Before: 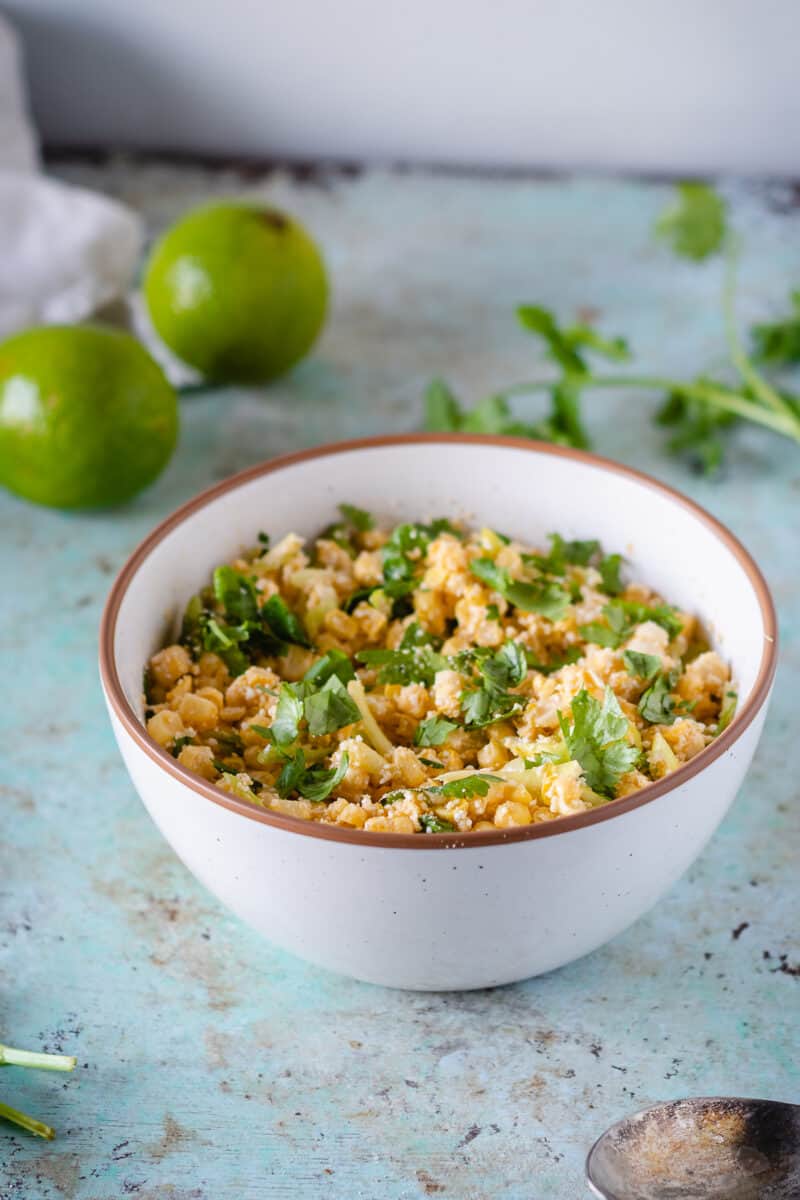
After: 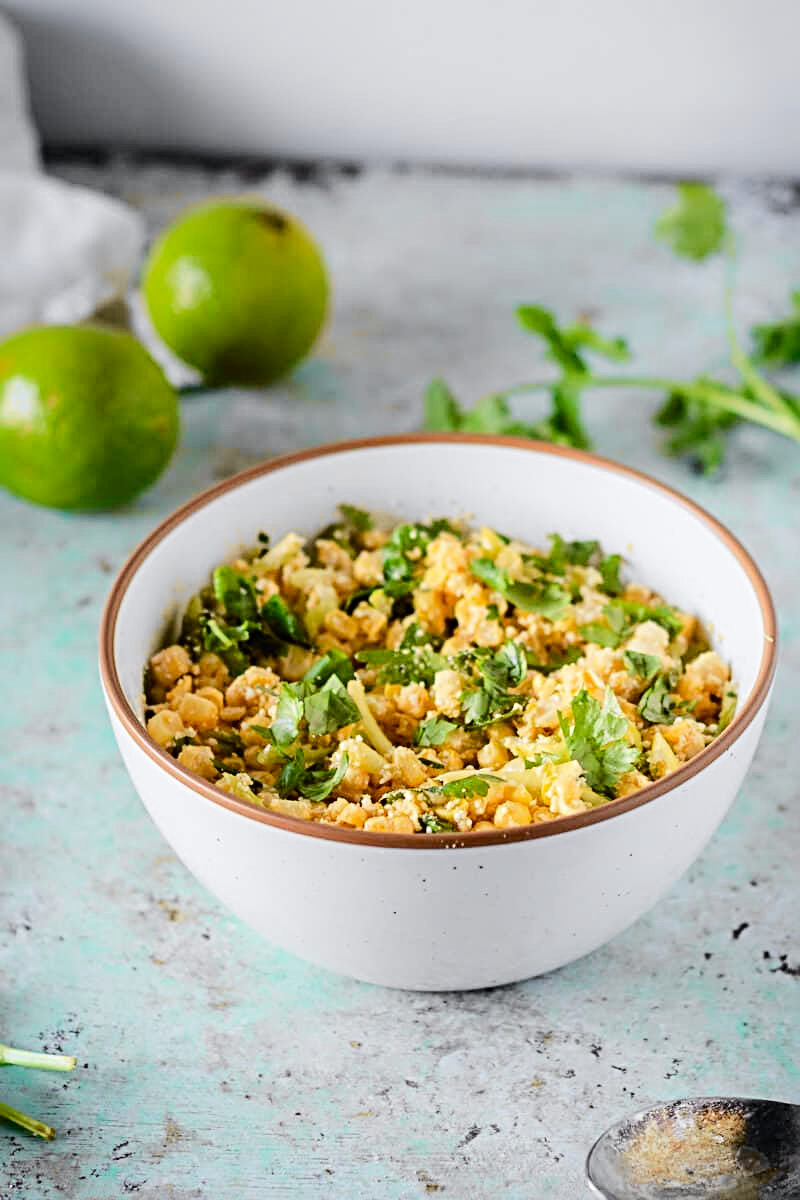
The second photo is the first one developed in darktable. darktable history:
tone curve: curves: ch0 [(0, 0) (0.071, 0.047) (0.266, 0.26) (0.483, 0.554) (0.753, 0.811) (1, 0.983)]; ch1 [(0, 0) (0.346, 0.307) (0.408, 0.387) (0.463, 0.465) (0.482, 0.493) (0.502, 0.5) (0.517, 0.502) (0.55, 0.548) (0.597, 0.61) (0.651, 0.698) (1, 1)]; ch2 [(0, 0) (0.346, 0.34) (0.434, 0.46) (0.485, 0.494) (0.5, 0.494) (0.517, 0.506) (0.526, 0.545) (0.583, 0.61) (0.625, 0.659) (1, 1)], color space Lab, independent channels, preserve colors none
sharpen: radius 4
